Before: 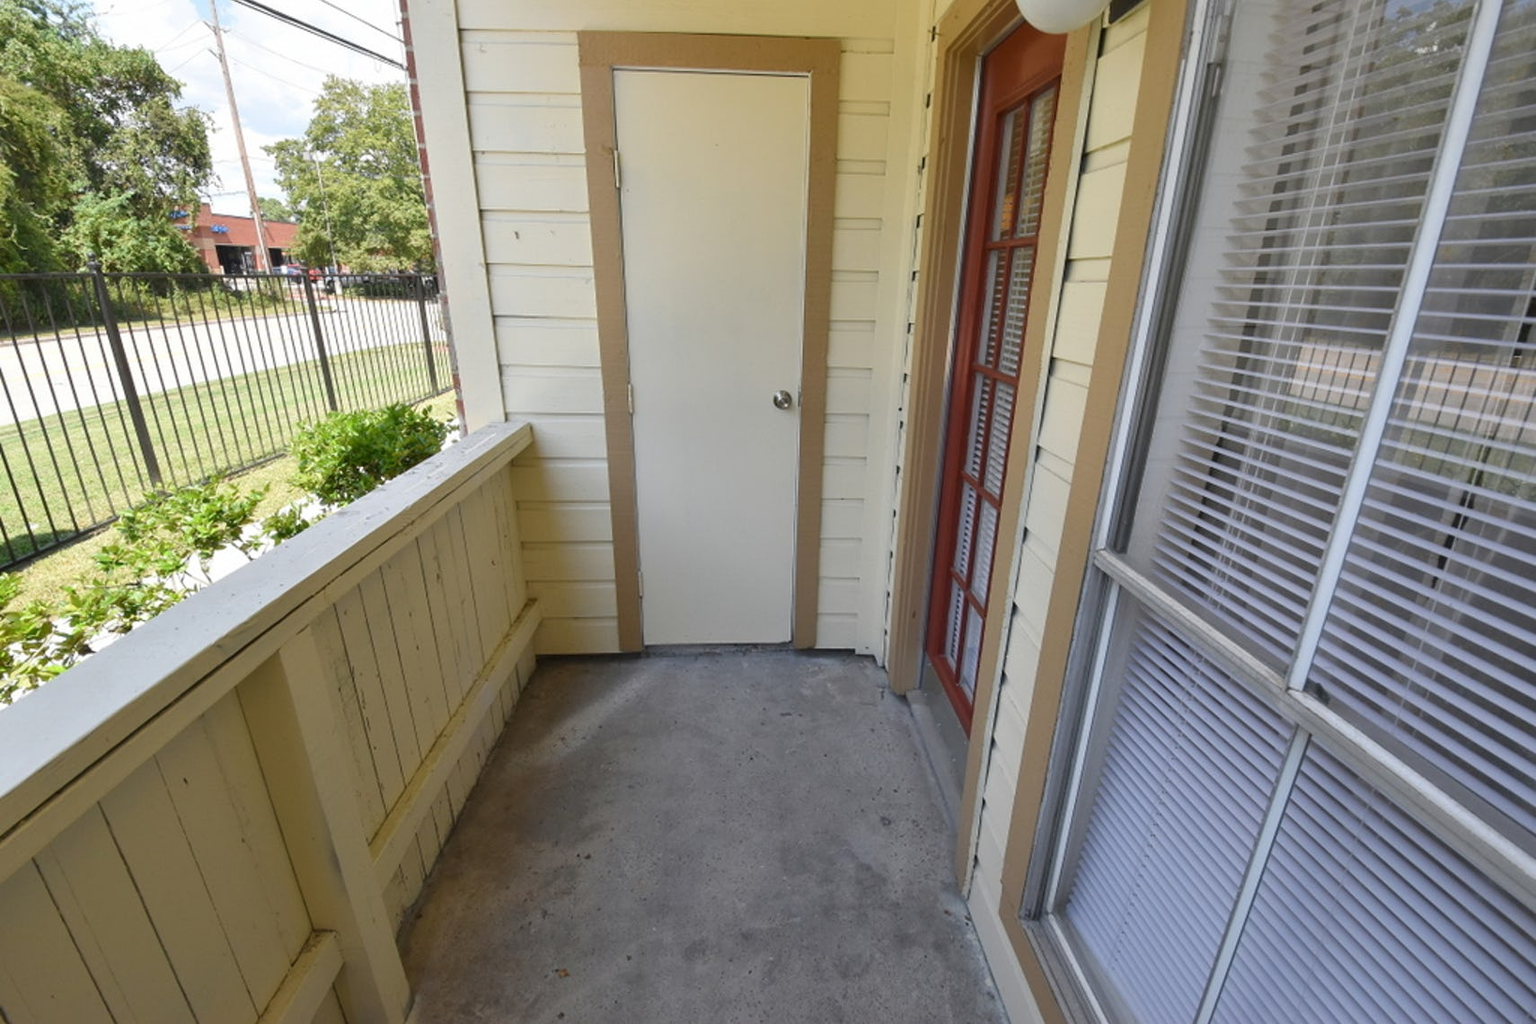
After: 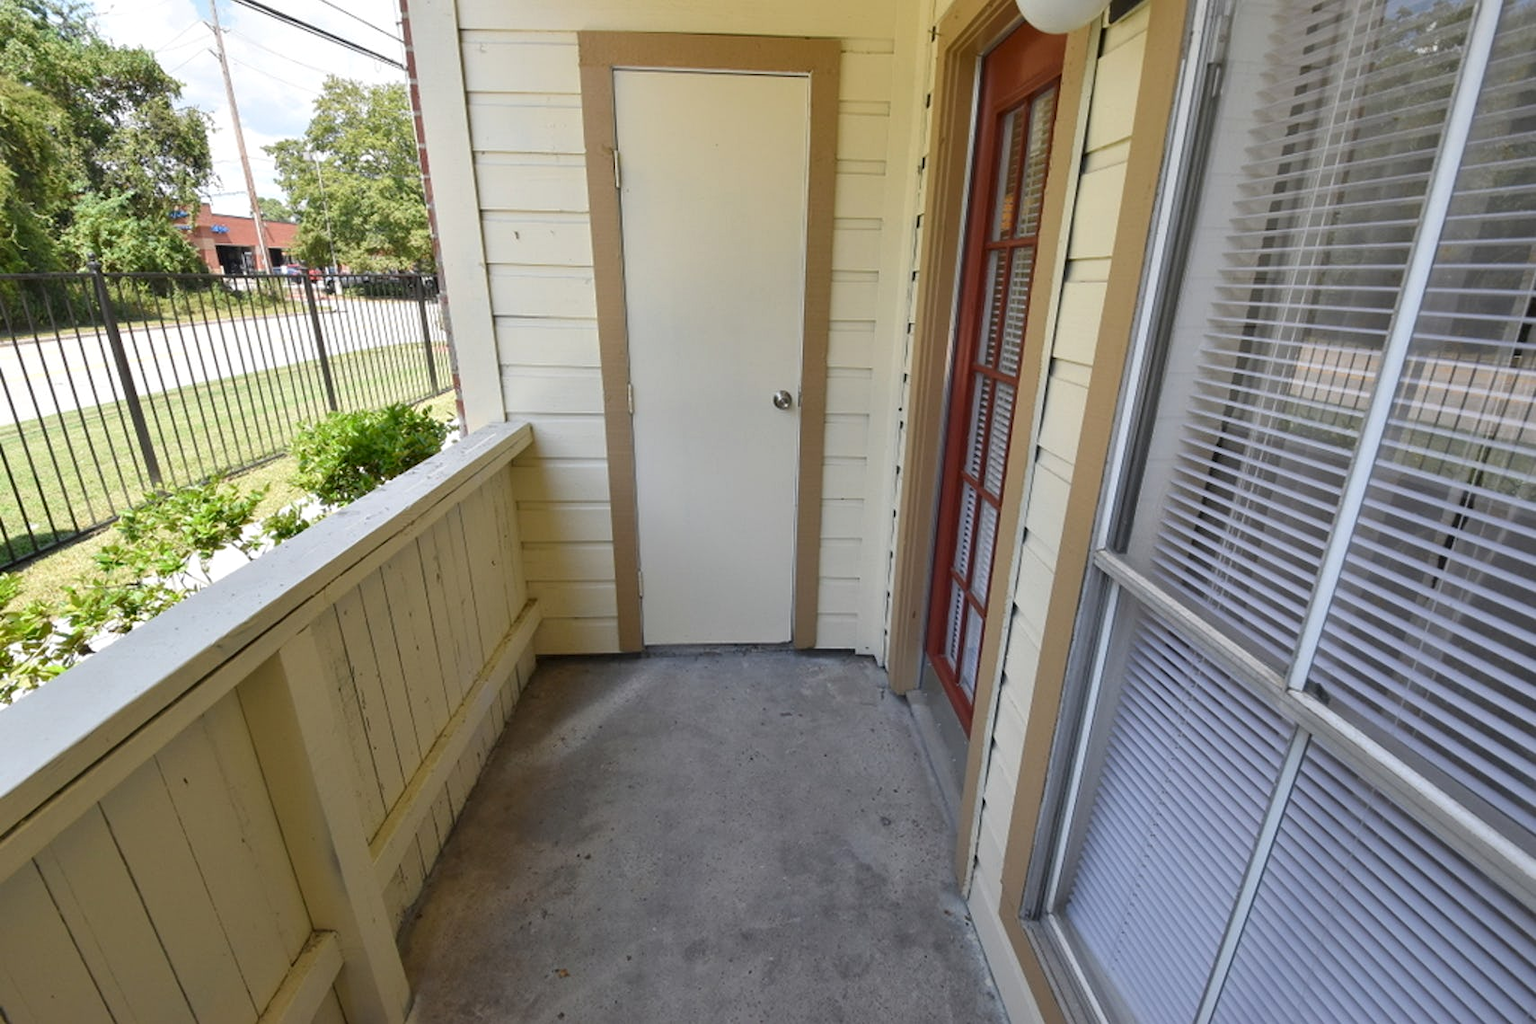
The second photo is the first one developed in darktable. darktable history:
contrast equalizer: octaves 7, y [[0.6 ×6], [0.55 ×6], [0 ×6], [0 ×6], [0 ×6]], mix 0.15
